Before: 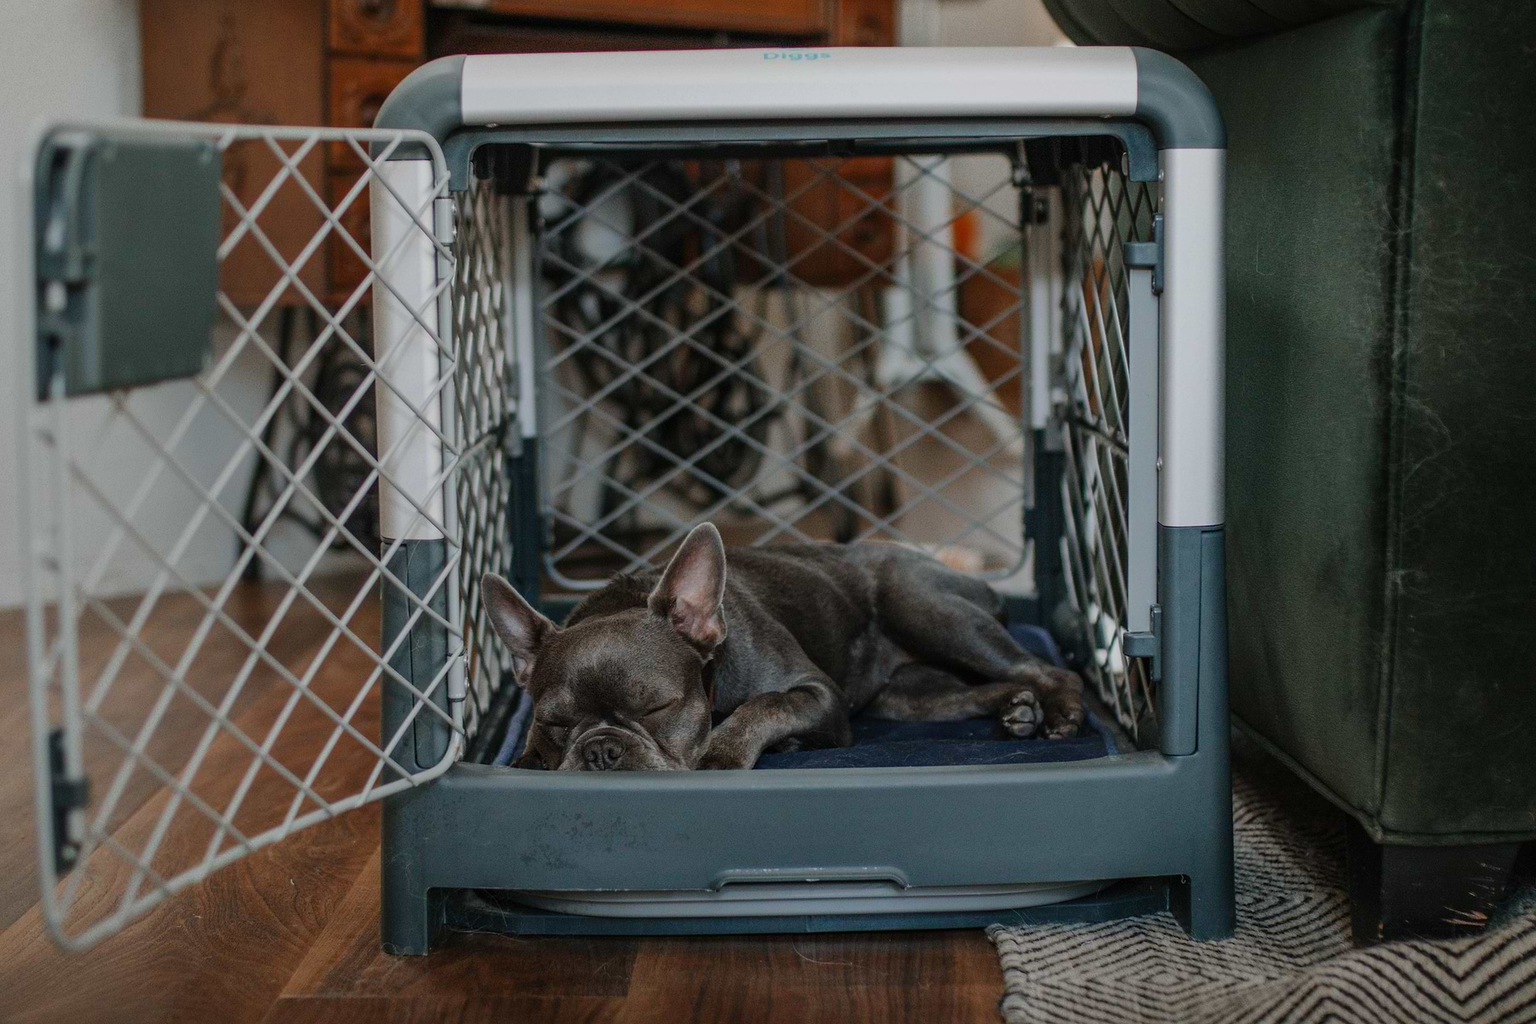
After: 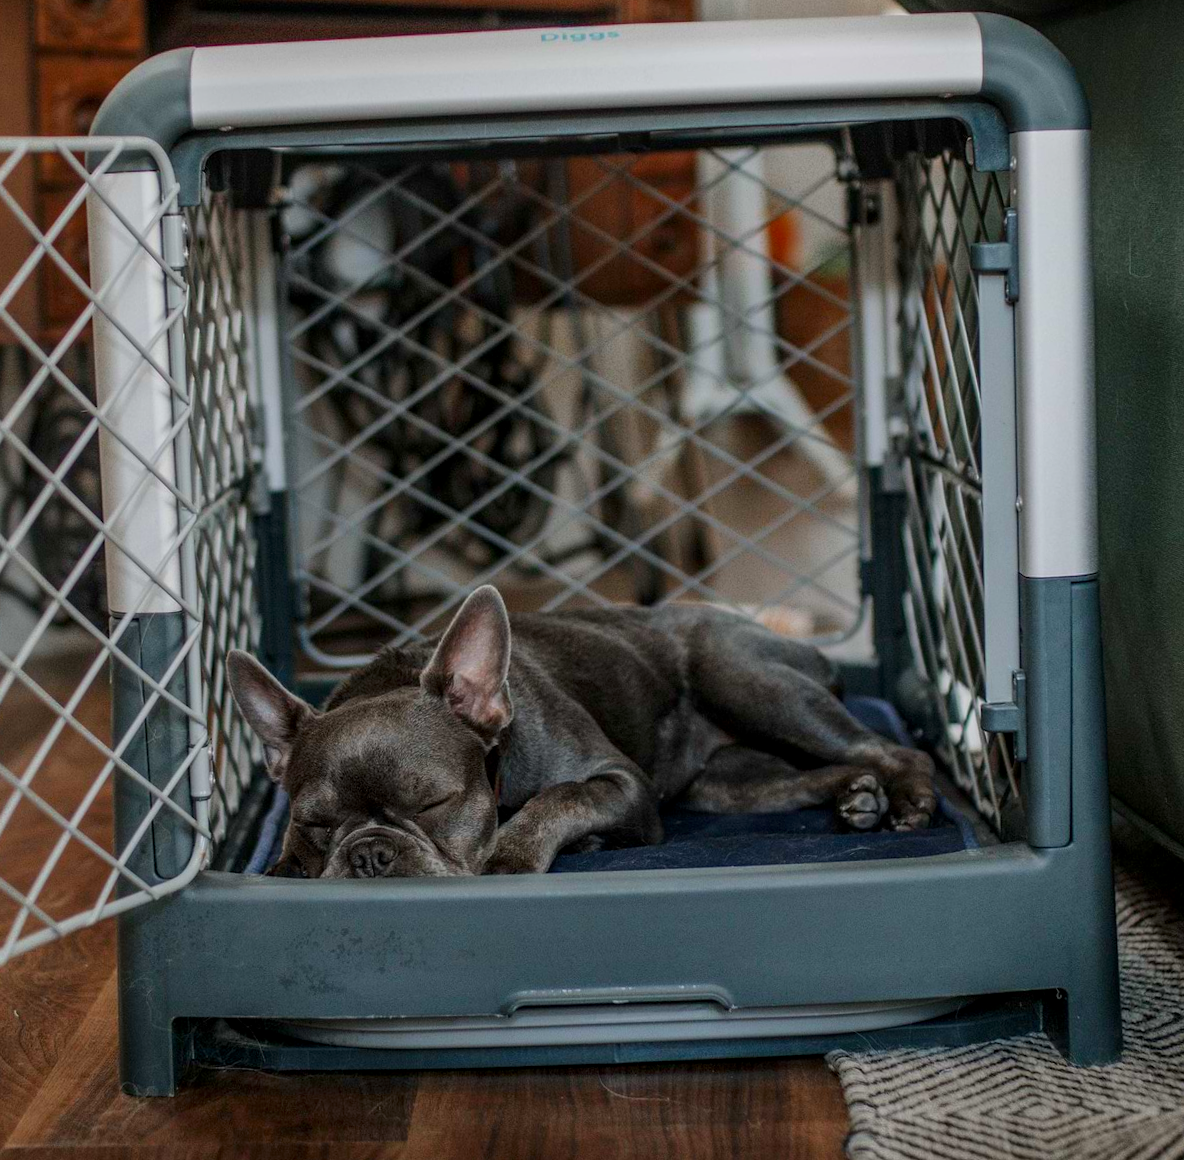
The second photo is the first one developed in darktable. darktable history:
crop and rotate: left 17.732%, right 15.423%
color correction: saturation 1.1
rotate and perspective: rotation -1.32°, lens shift (horizontal) -0.031, crop left 0.015, crop right 0.985, crop top 0.047, crop bottom 0.982
local contrast: on, module defaults
